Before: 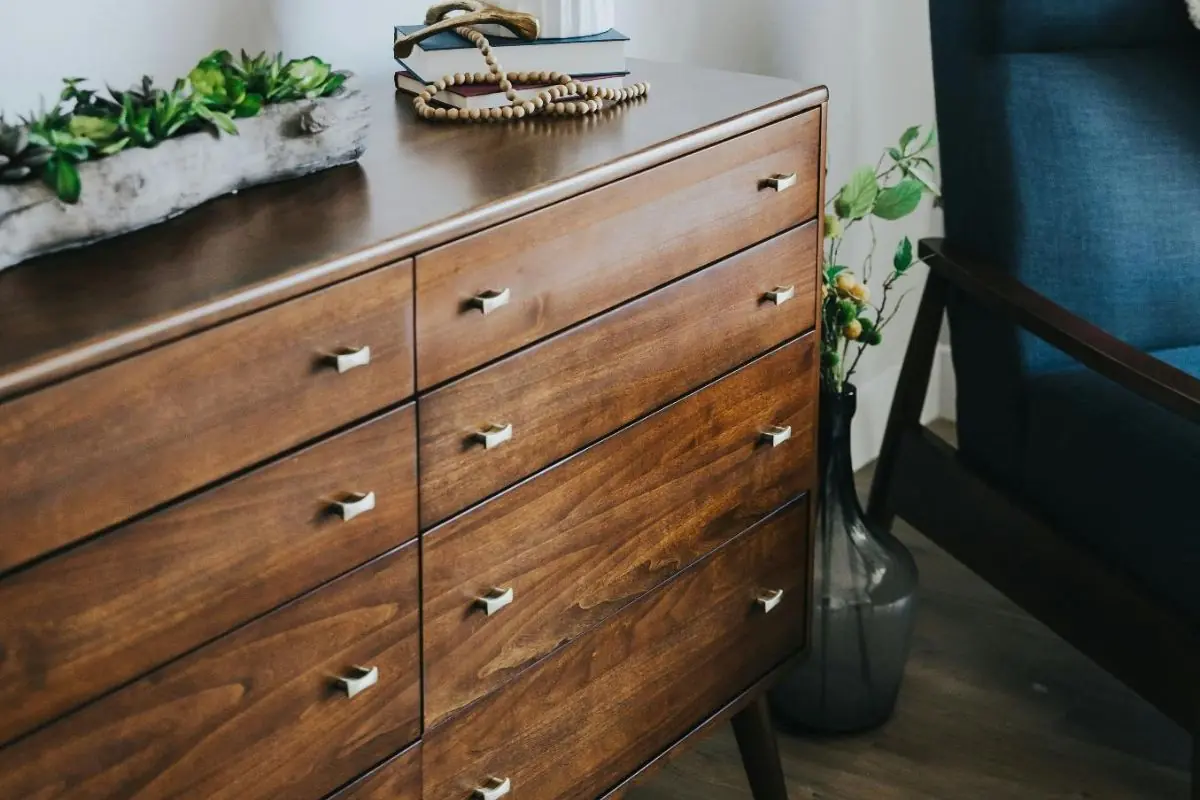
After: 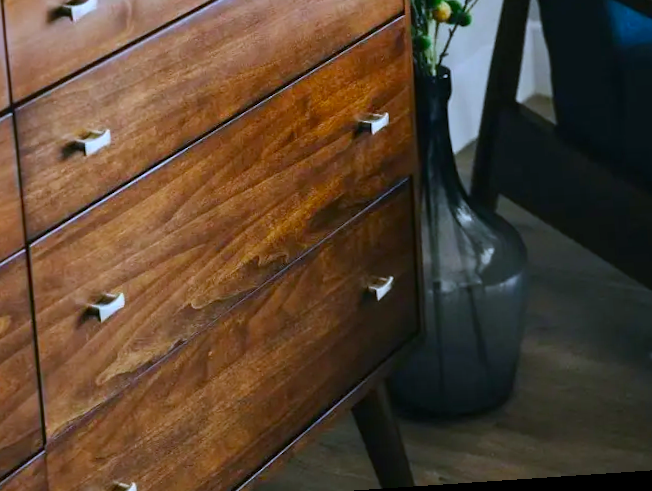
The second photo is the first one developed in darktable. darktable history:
color correction: saturation 1.34
white balance: red 0.948, green 1.02, blue 1.176
rotate and perspective: rotation -4.2°, shear 0.006, automatic cropping off
crop: left 34.479%, top 38.822%, right 13.718%, bottom 5.172%
